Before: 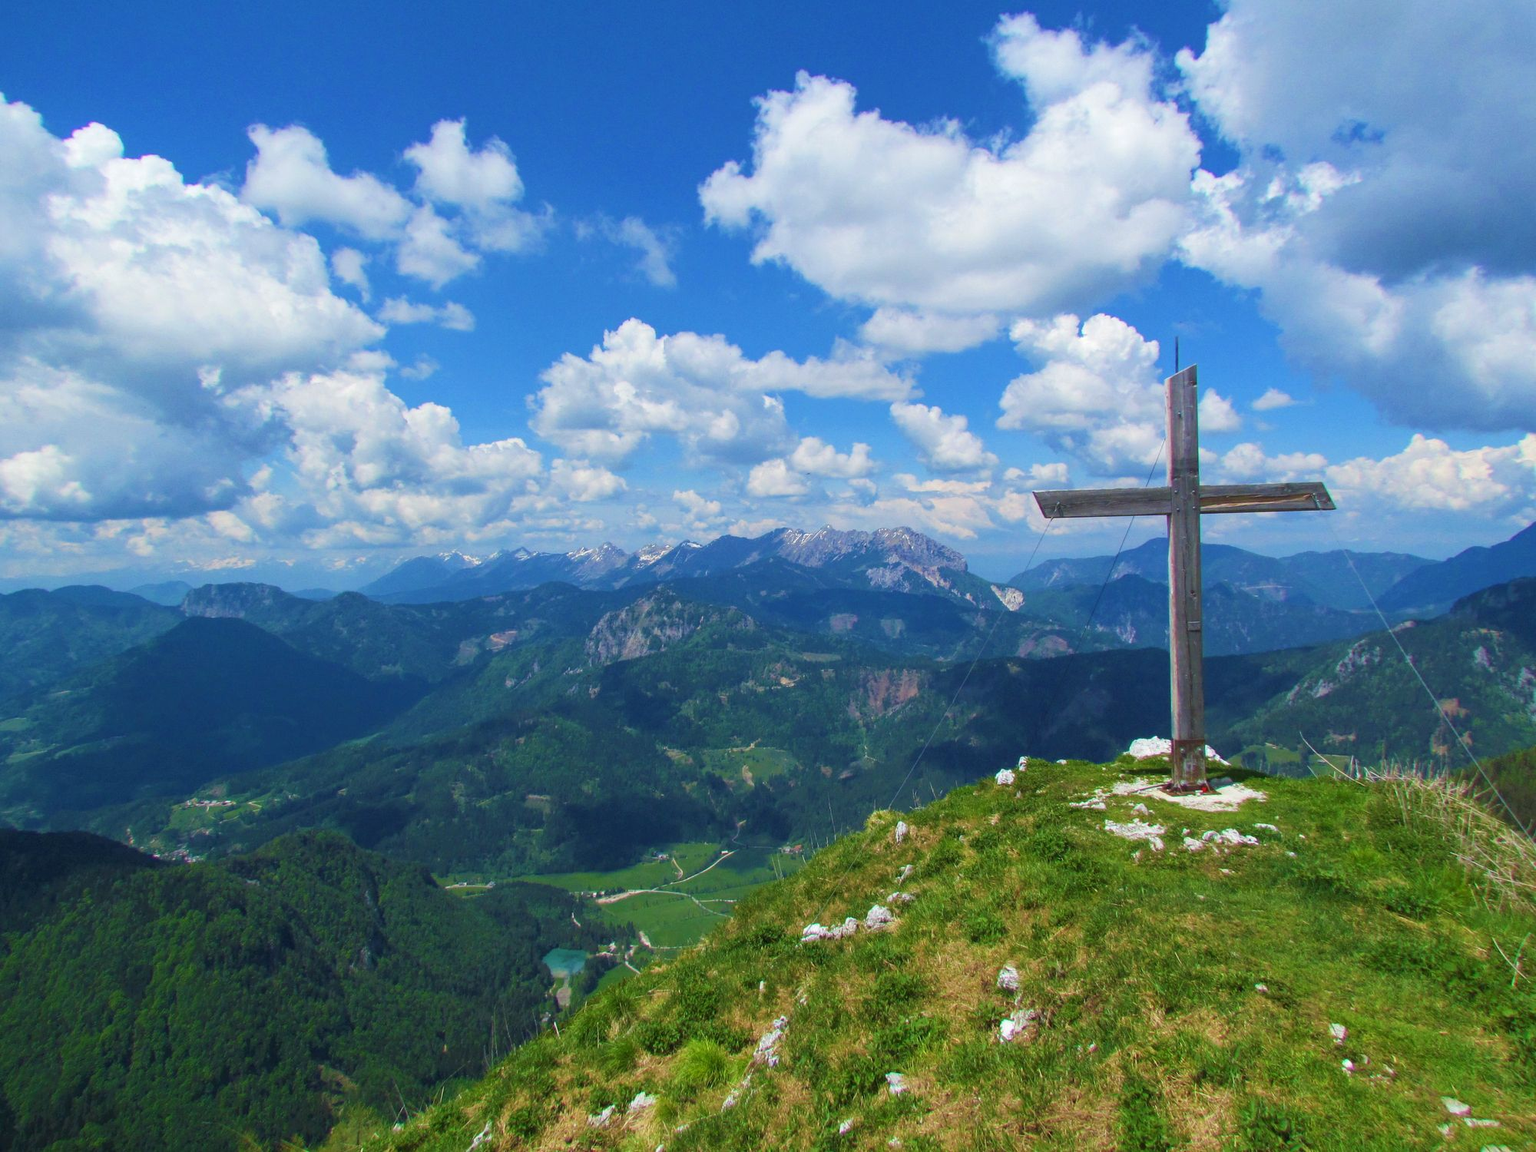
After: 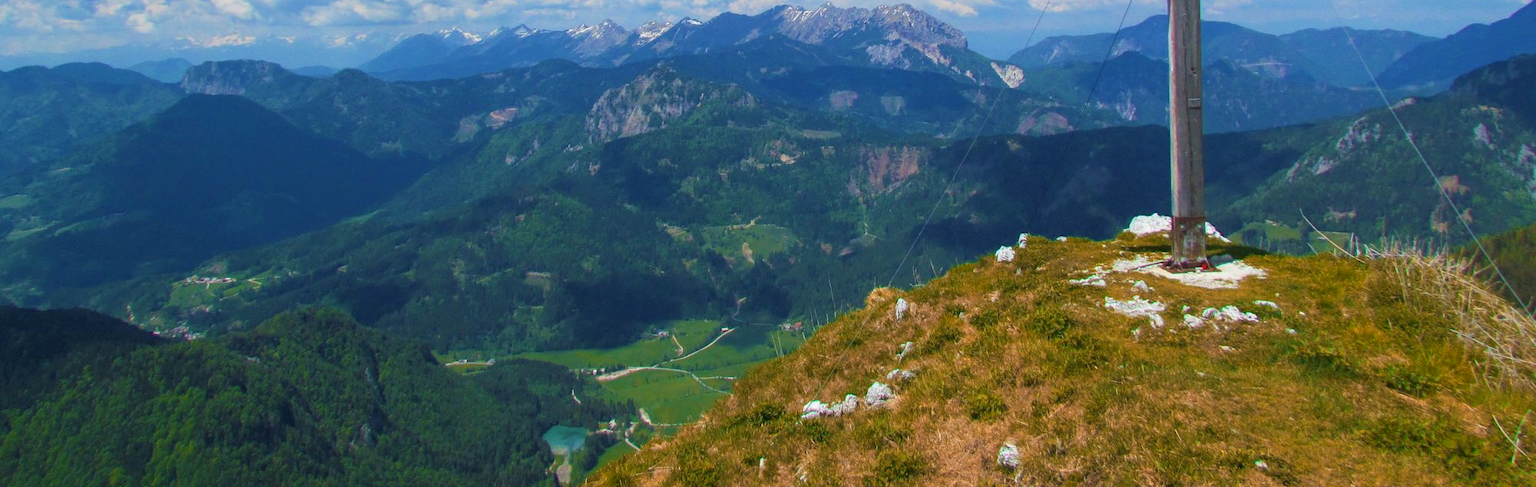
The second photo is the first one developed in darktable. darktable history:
crop: top 45.439%, bottom 12.201%
color zones: curves: ch2 [(0, 0.5) (0.084, 0.497) (0.323, 0.335) (0.4, 0.497) (1, 0.5)]
